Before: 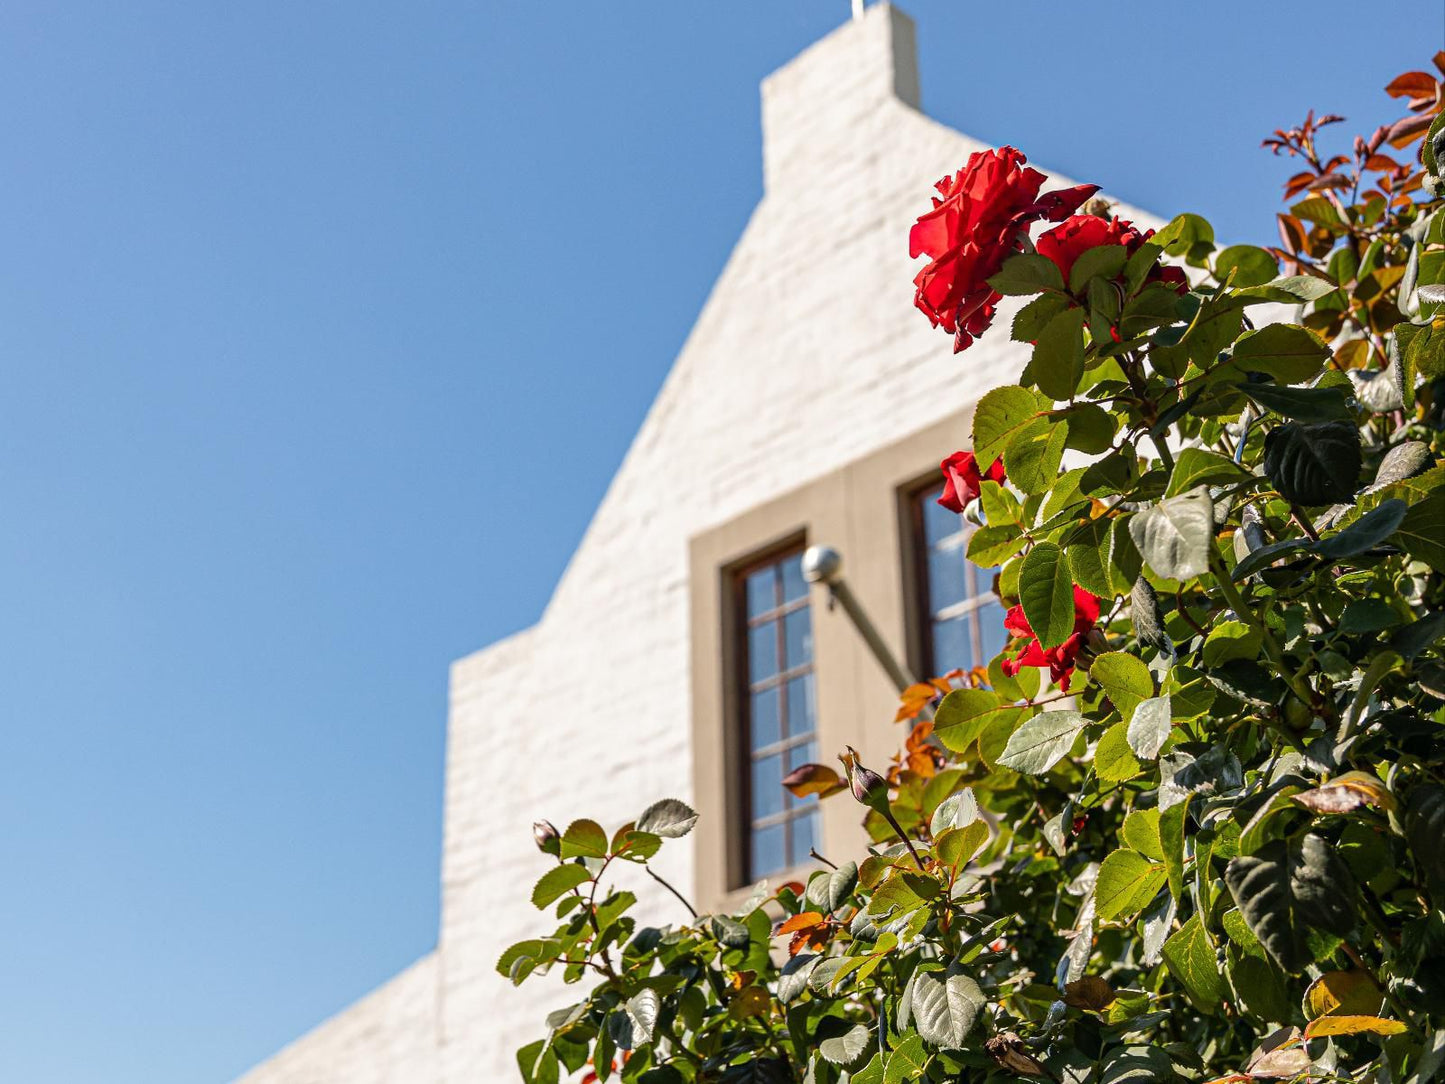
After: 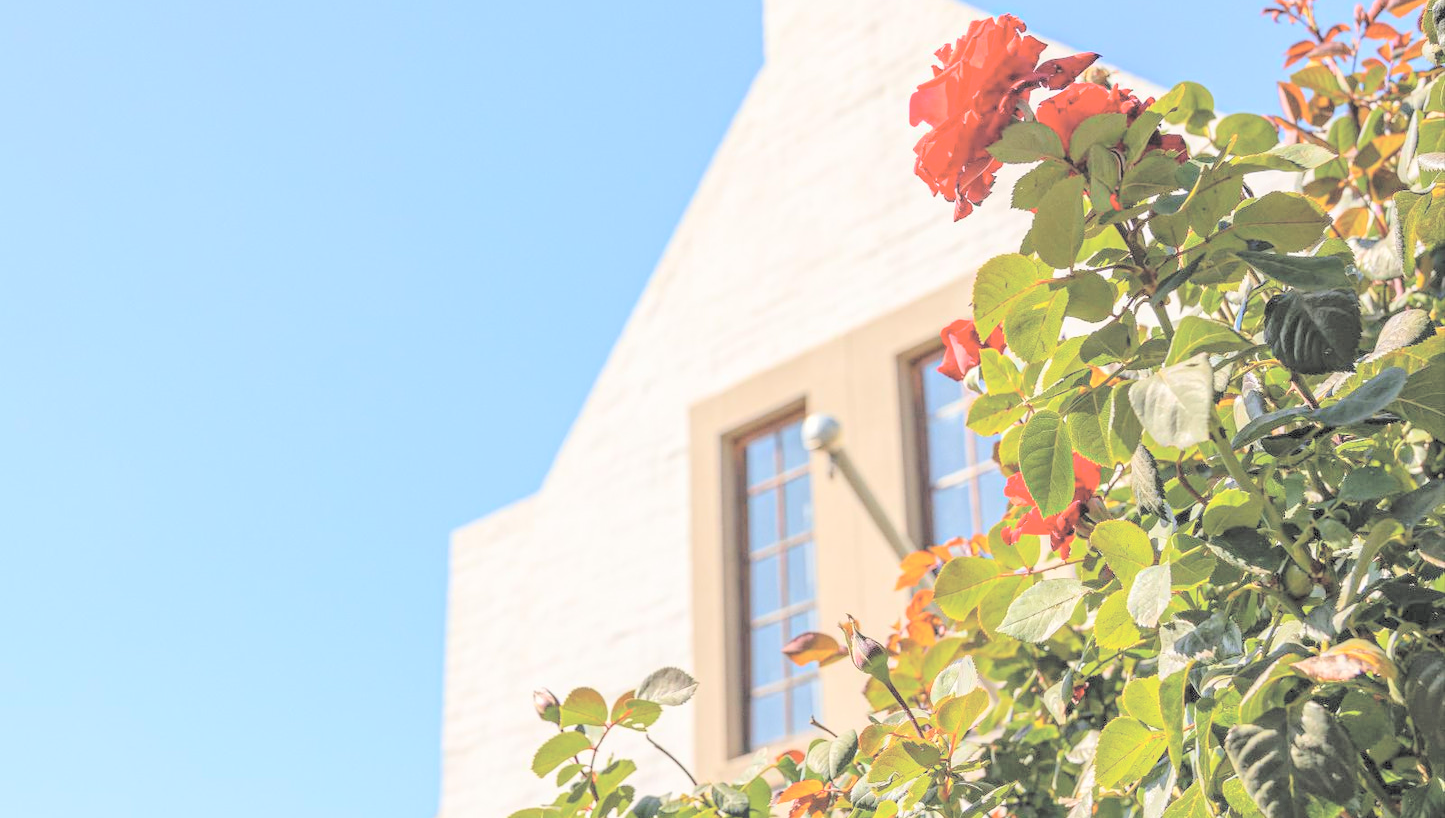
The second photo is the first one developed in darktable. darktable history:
contrast brightness saturation: brightness 0.994
crop and rotate: top 12.233%, bottom 12.268%
